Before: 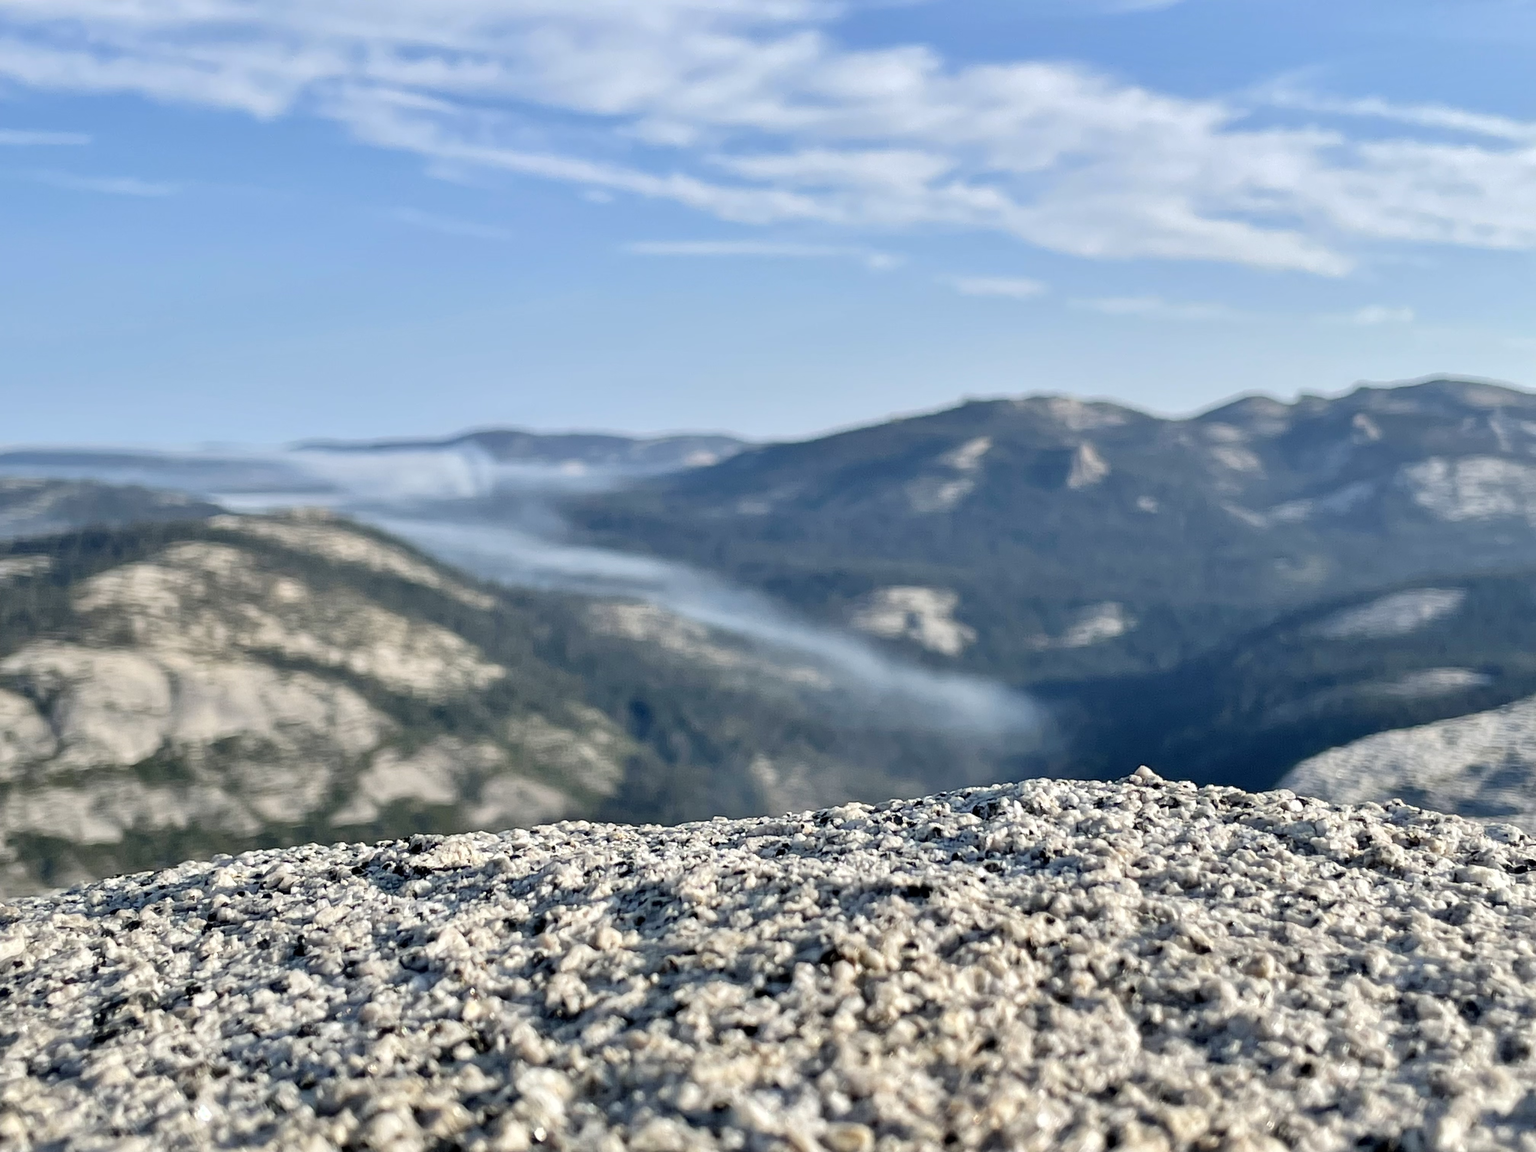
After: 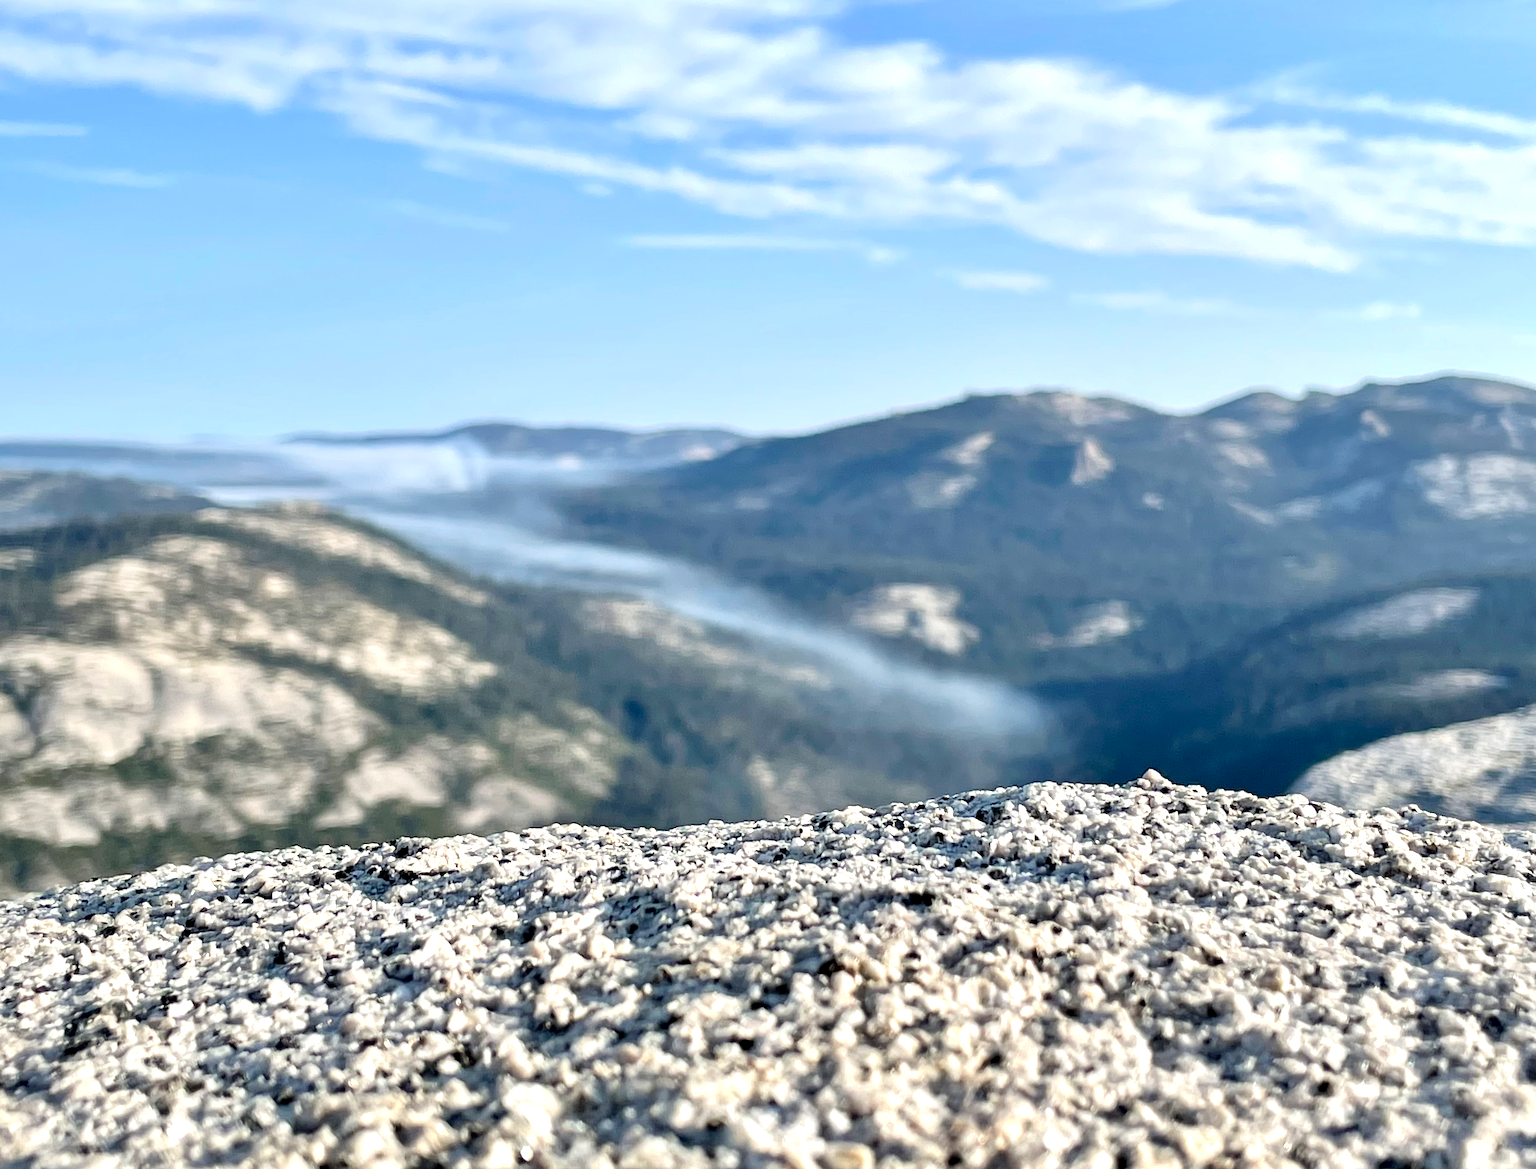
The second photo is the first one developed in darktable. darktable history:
rotate and perspective: rotation 0.226°, lens shift (vertical) -0.042, crop left 0.023, crop right 0.982, crop top 0.006, crop bottom 0.994
color zones: curves: ch0 [(0, 0.558) (0.143, 0.559) (0.286, 0.529) (0.429, 0.505) (0.571, 0.5) (0.714, 0.5) (0.857, 0.5) (1, 0.558)]; ch1 [(0, 0.469) (0.01, 0.469) (0.12, 0.446) (0.248, 0.469) (0.5, 0.5) (0.748, 0.5) (0.99, 0.469) (1, 0.469)]
exposure: black level correction 0.001, exposure 0.5 EV, compensate exposure bias true, compensate highlight preservation false
